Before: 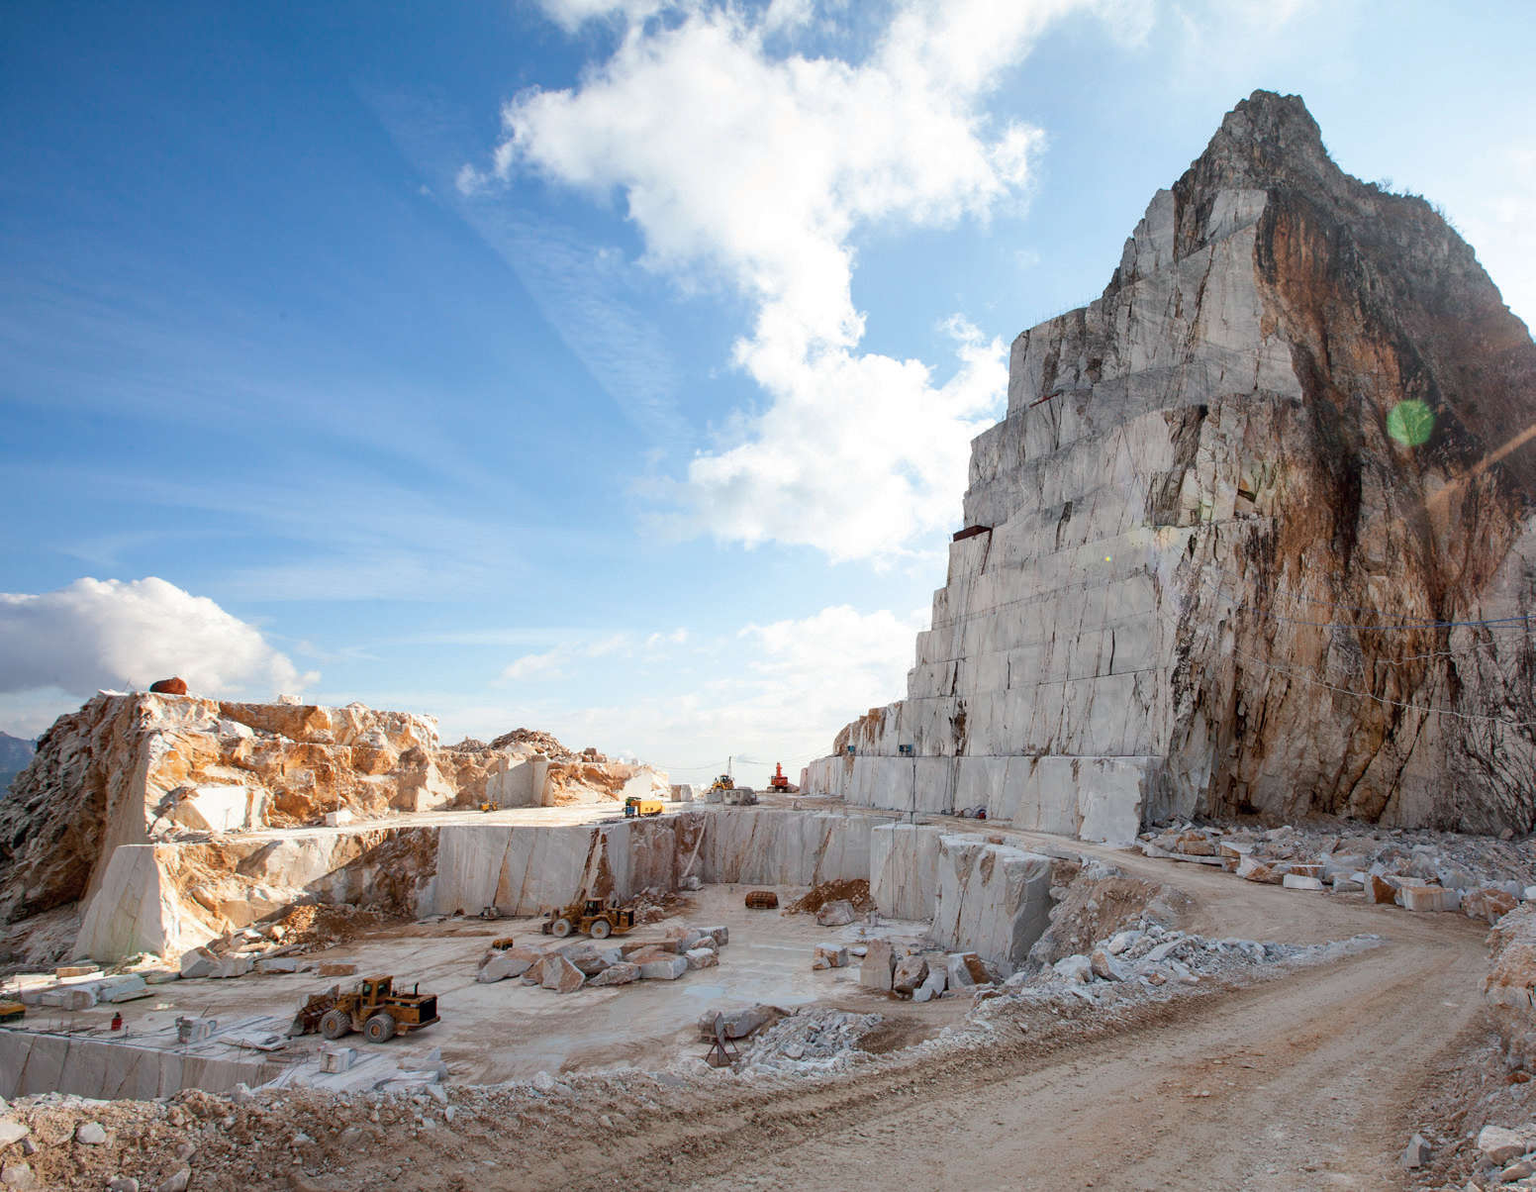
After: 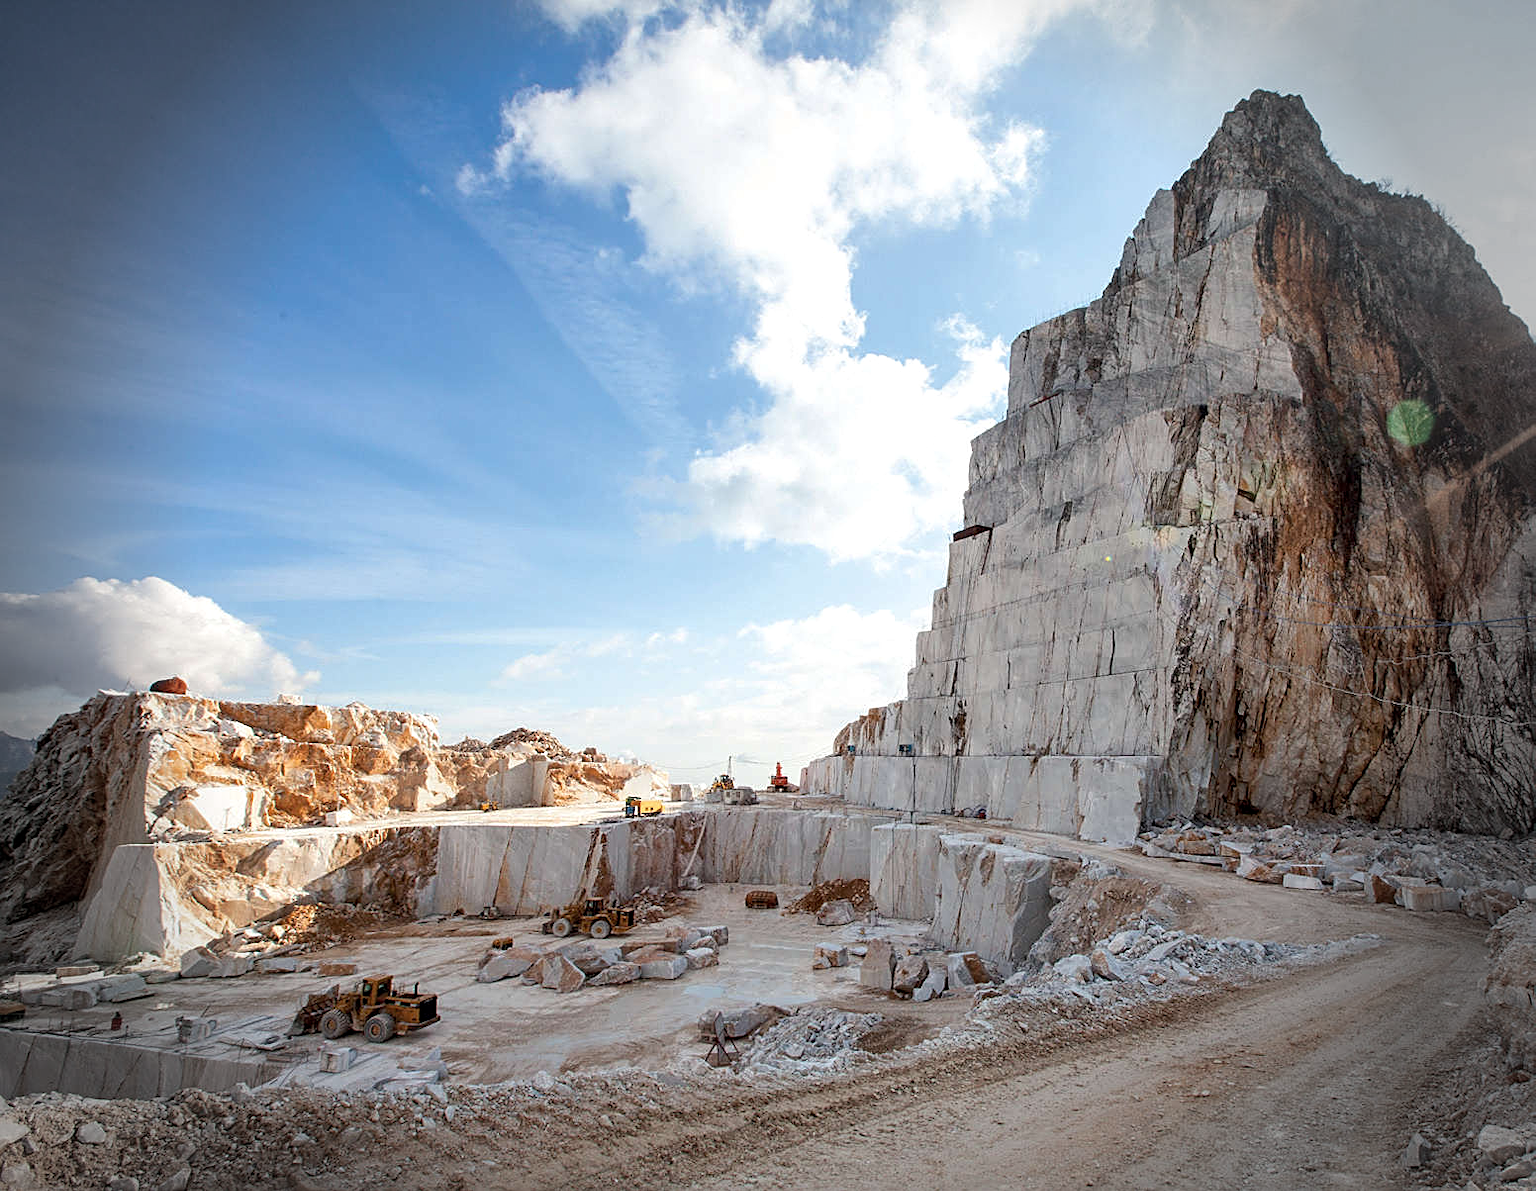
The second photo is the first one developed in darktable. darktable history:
local contrast: highlights 104%, shadows 97%, detail 119%, midtone range 0.2
sharpen: on, module defaults
vignetting: fall-off start 76.34%, fall-off radius 27.68%, width/height ratio 0.97, unbound false
